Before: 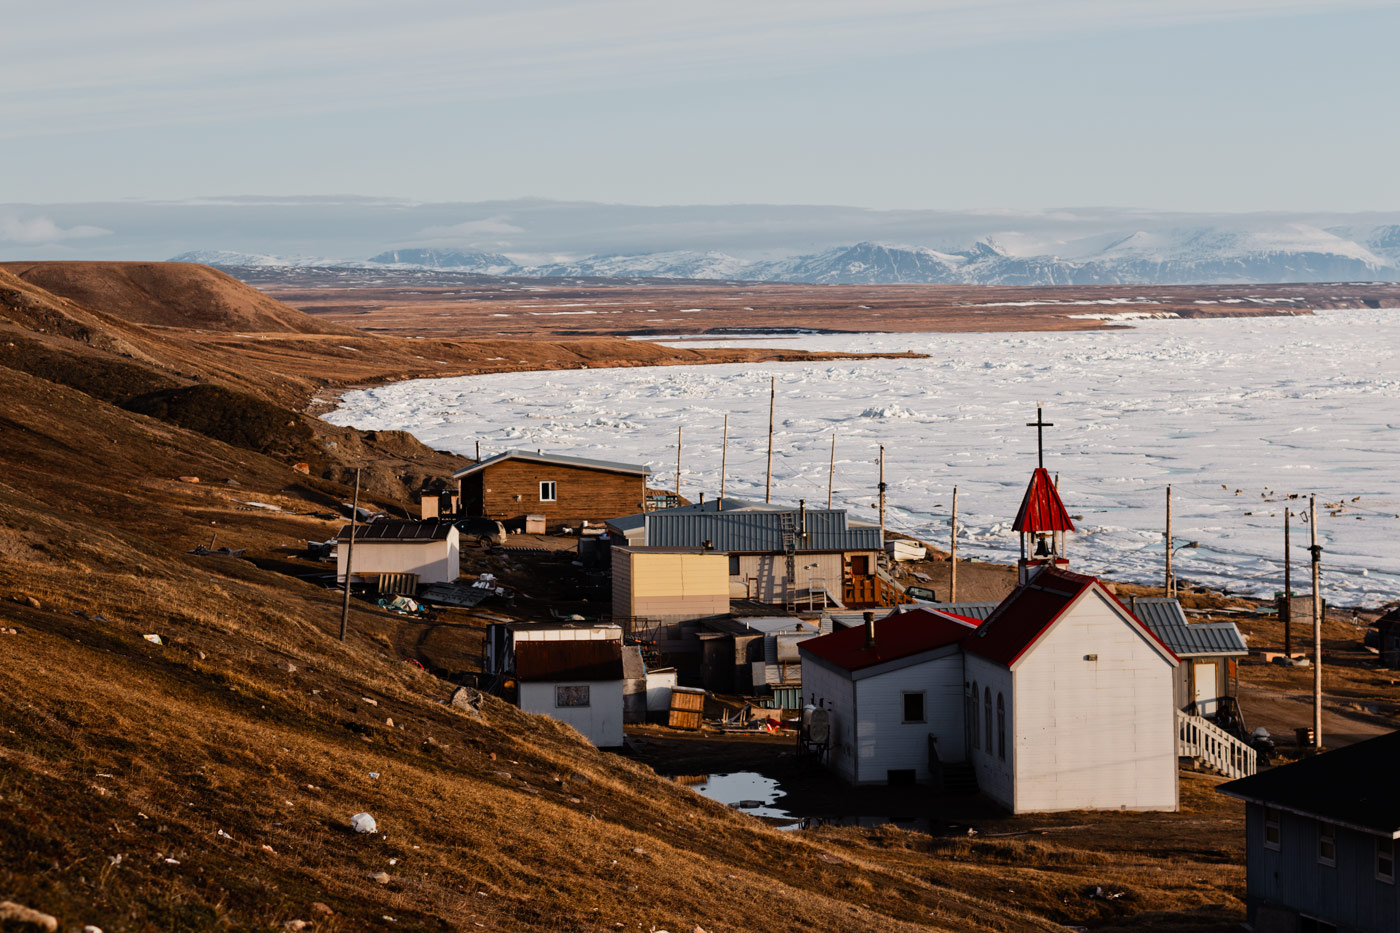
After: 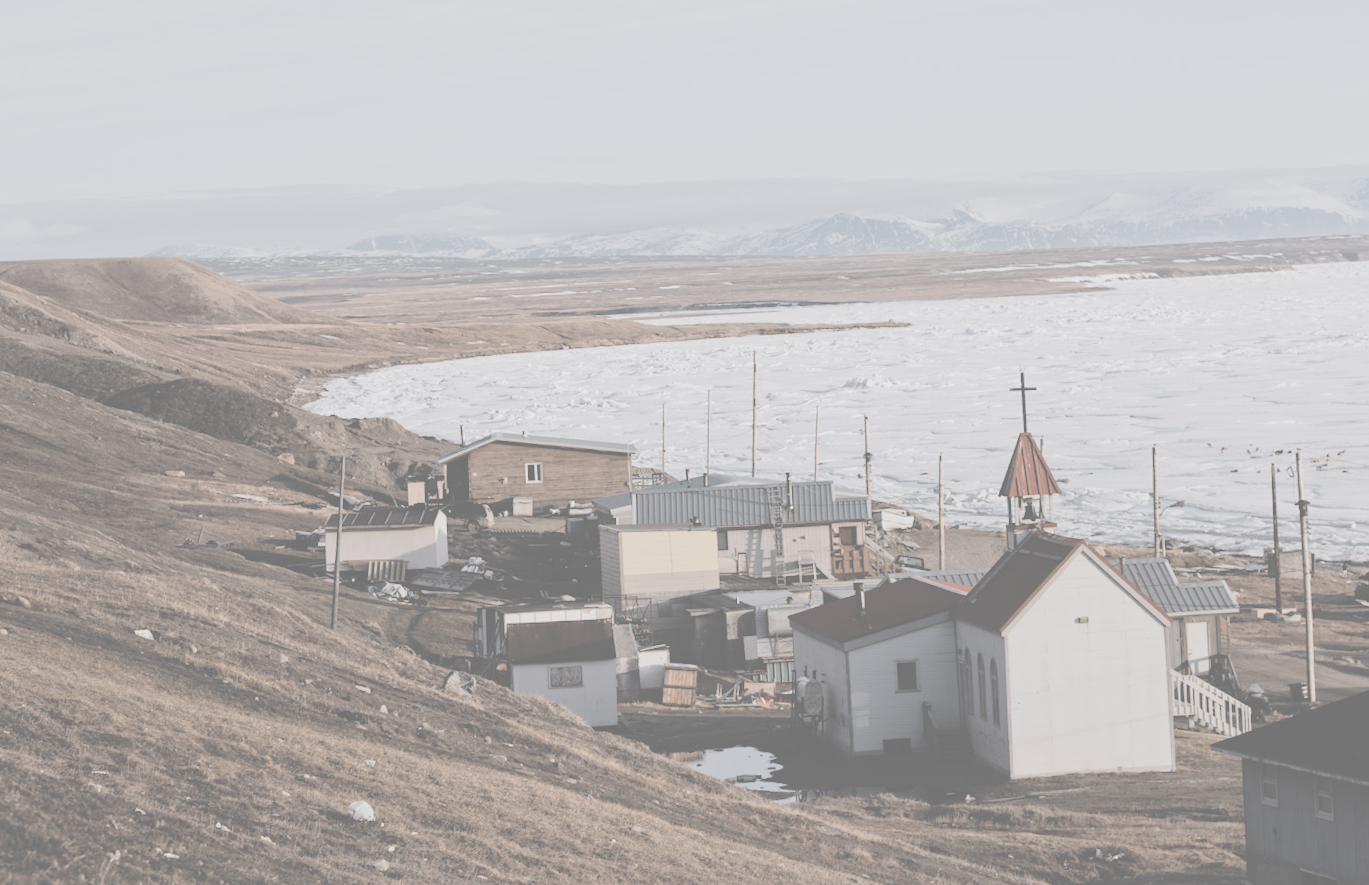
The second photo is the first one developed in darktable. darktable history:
contrast brightness saturation: contrast -0.32, brightness 0.75, saturation -0.78
color calibration: illuminant as shot in camera, x 0.358, y 0.373, temperature 4628.91 K
rotate and perspective: rotation -2°, crop left 0.022, crop right 0.978, crop top 0.049, crop bottom 0.951
